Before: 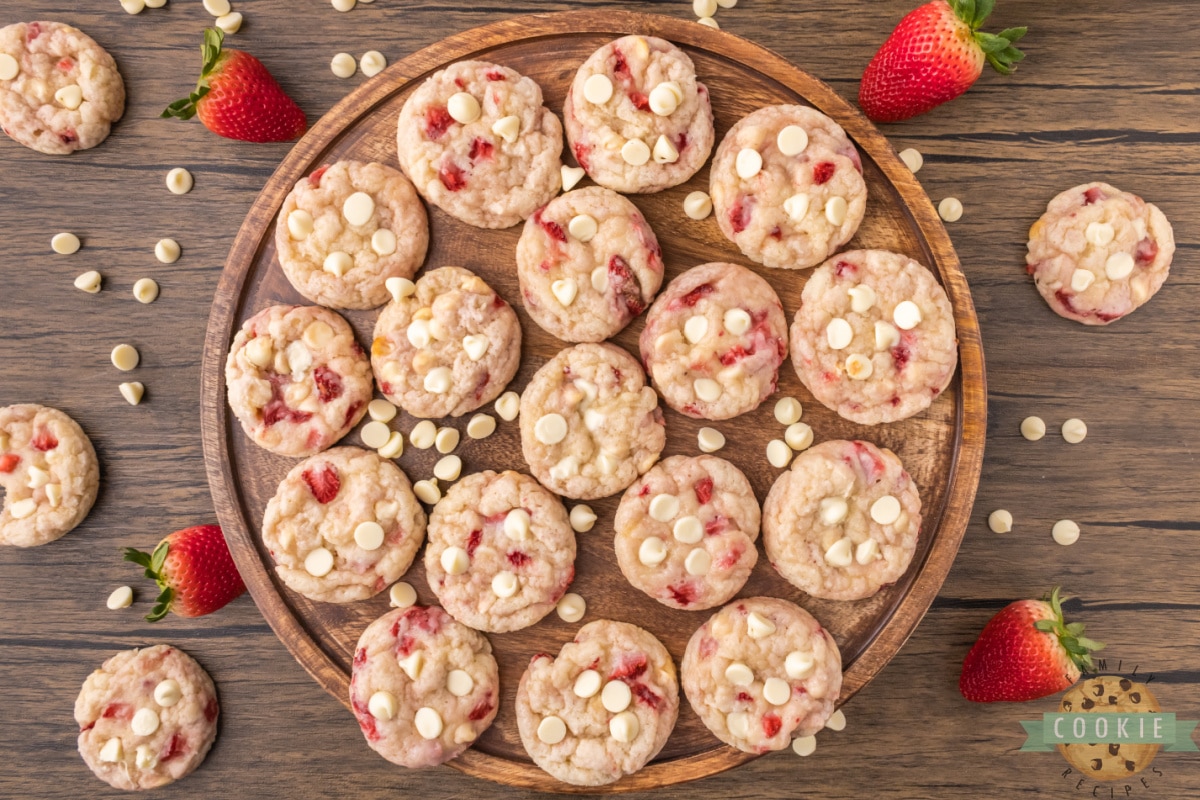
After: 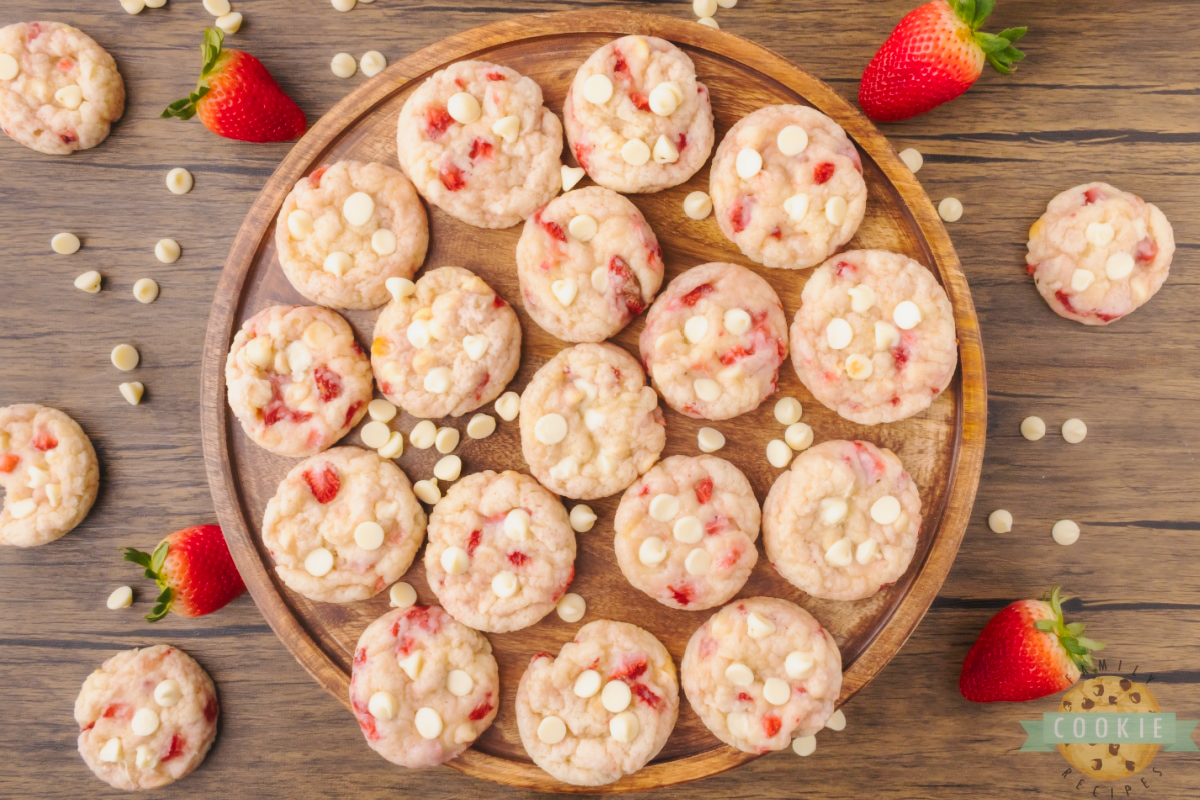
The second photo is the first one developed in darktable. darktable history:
tone curve: curves: ch0 [(0, 0) (0.035, 0.017) (0.131, 0.108) (0.279, 0.279) (0.476, 0.554) (0.617, 0.693) (0.704, 0.77) (0.801, 0.854) (0.895, 0.927) (1, 0.976)]; ch1 [(0, 0) (0.318, 0.278) (0.444, 0.427) (0.493, 0.493) (0.537, 0.547) (0.594, 0.616) (0.746, 0.764) (1, 1)]; ch2 [(0, 0) (0.316, 0.292) (0.381, 0.37) (0.423, 0.448) (0.476, 0.482) (0.502, 0.498) (0.529, 0.532) (0.583, 0.608) (0.639, 0.657) (0.7, 0.7) (0.861, 0.808) (1, 0.951)], preserve colors none
contrast equalizer: octaves 7, y [[0.502, 0.517, 0.543, 0.576, 0.611, 0.631], [0.5 ×6], [0.5 ×6], [0 ×6], [0 ×6]], mix -0.994
